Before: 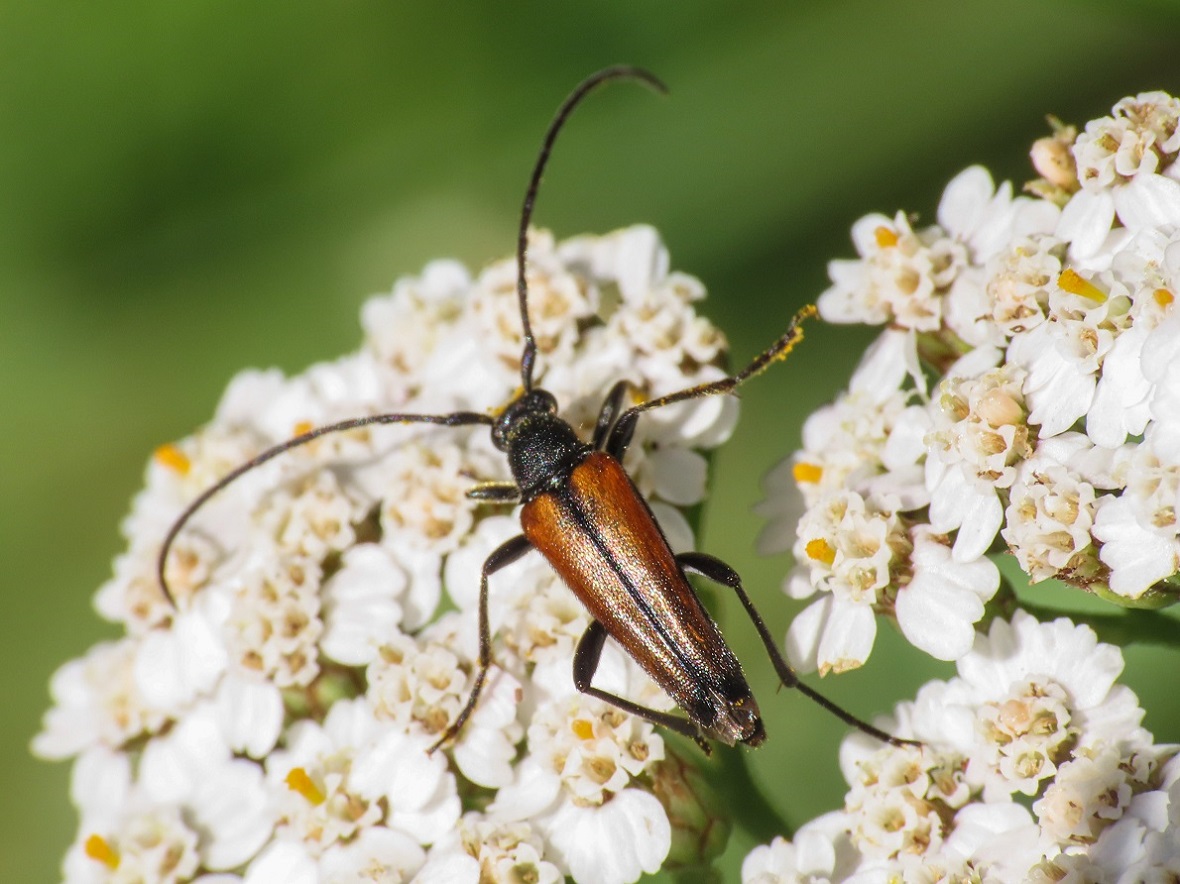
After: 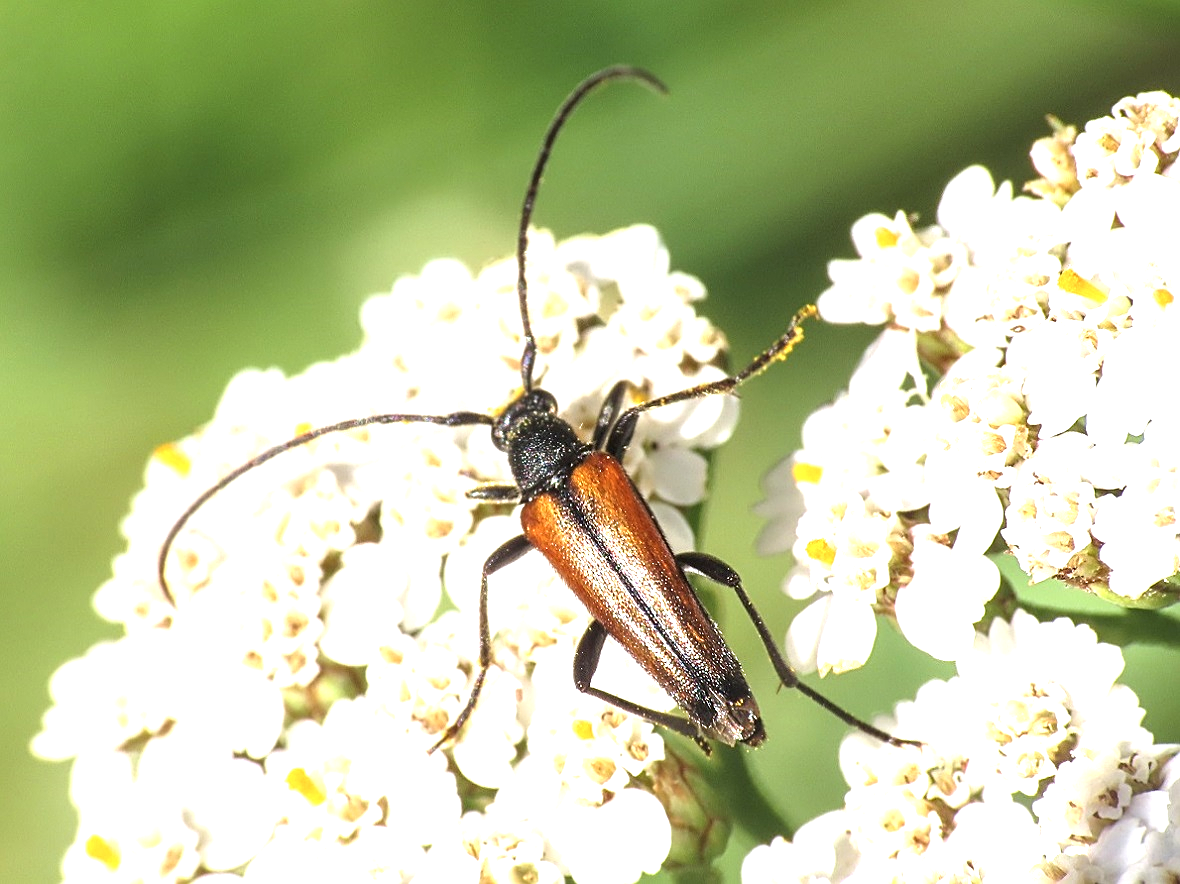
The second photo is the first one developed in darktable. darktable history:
exposure: exposure 1.254 EV, compensate exposure bias true, compensate highlight preservation false
contrast brightness saturation: saturation -0.088
sharpen: on, module defaults
